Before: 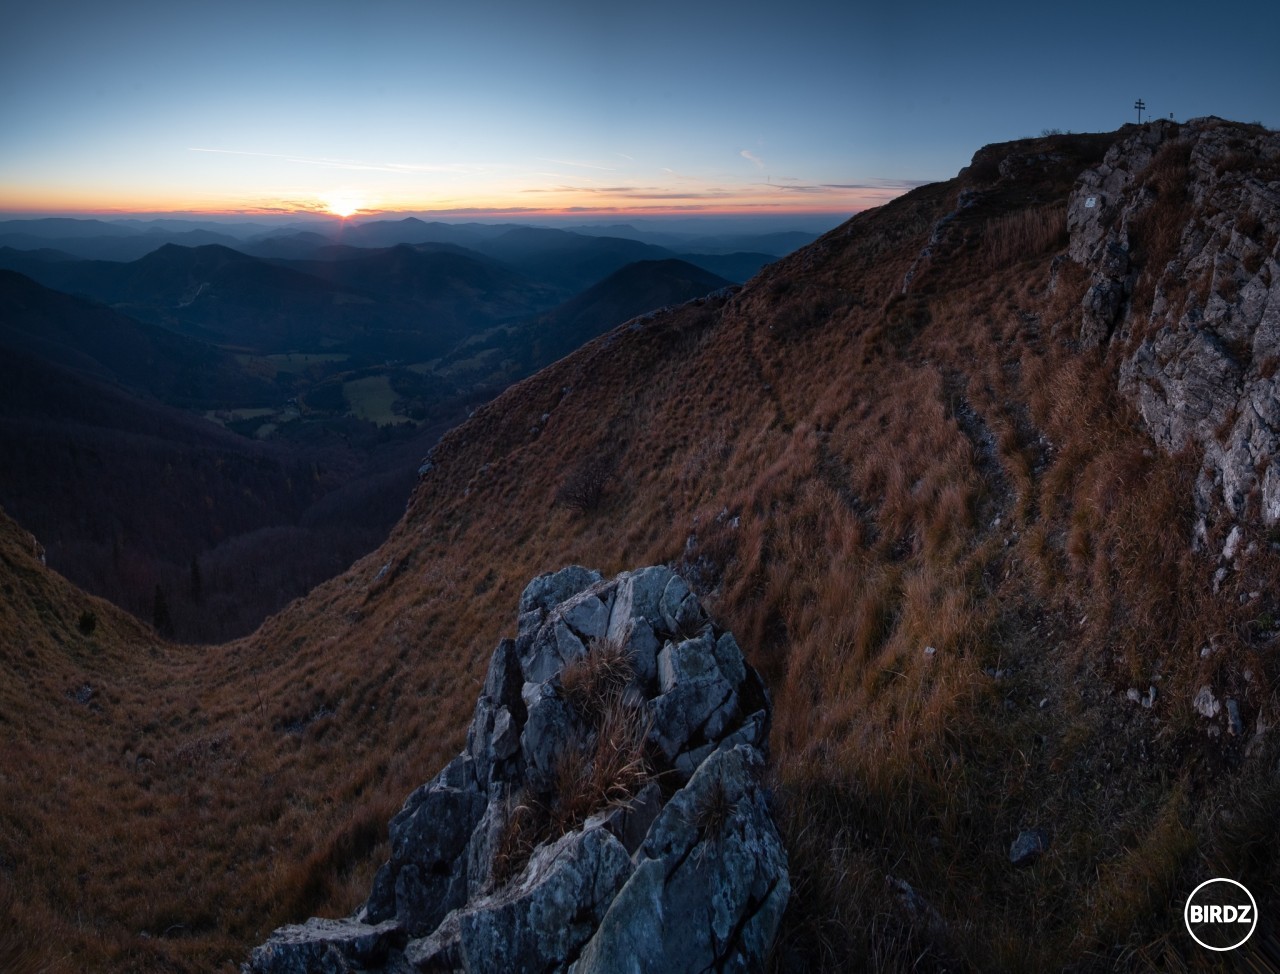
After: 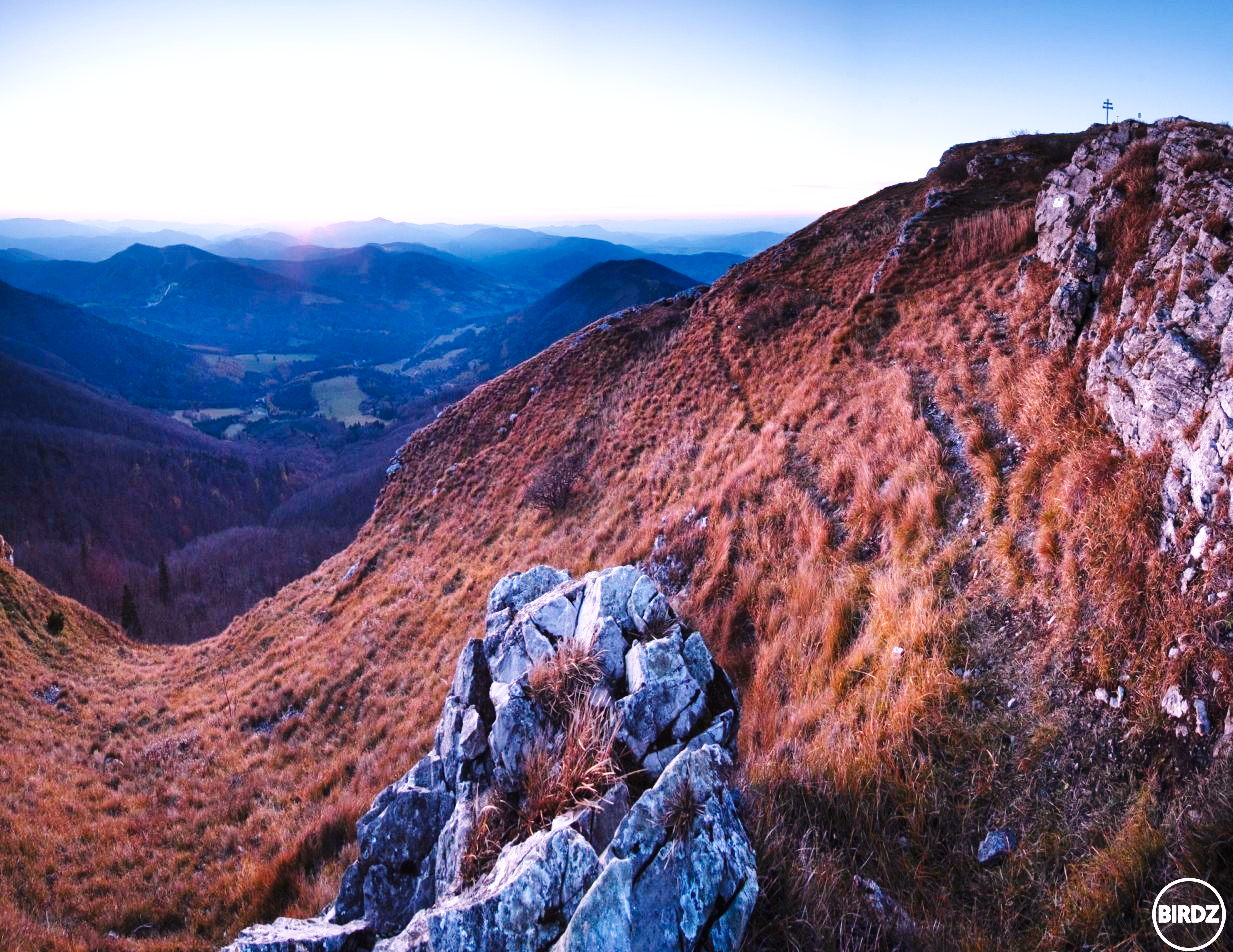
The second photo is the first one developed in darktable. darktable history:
white balance: red 1.188, blue 1.11
exposure: black level correction 0, exposure 1.45 EV, compensate exposure bias true, compensate highlight preservation false
base curve: curves: ch0 [(0, 0.003) (0.001, 0.002) (0.006, 0.004) (0.02, 0.022) (0.048, 0.086) (0.094, 0.234) (0.162, 0.431) (0.258, 0.629) (0.385, 0.8) (0.548, 0.918) (0.751, 0.988) (1, 1)], preserve colors none
crop and rotate: left 2.536%, right 1.107%, bottom 2.246%
